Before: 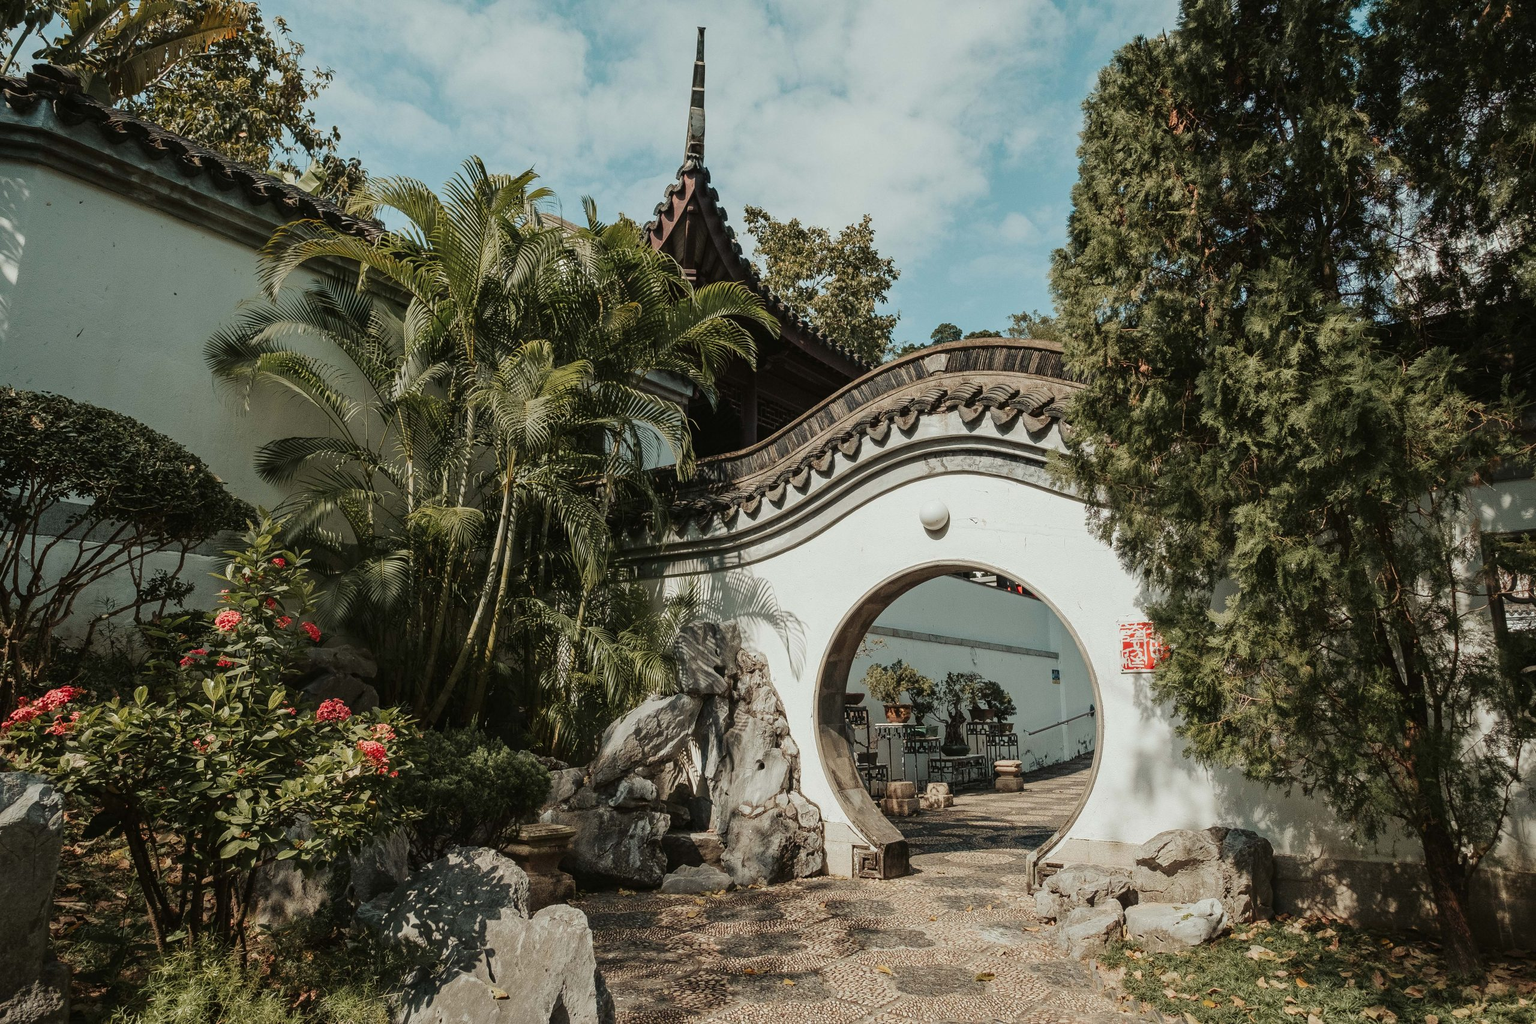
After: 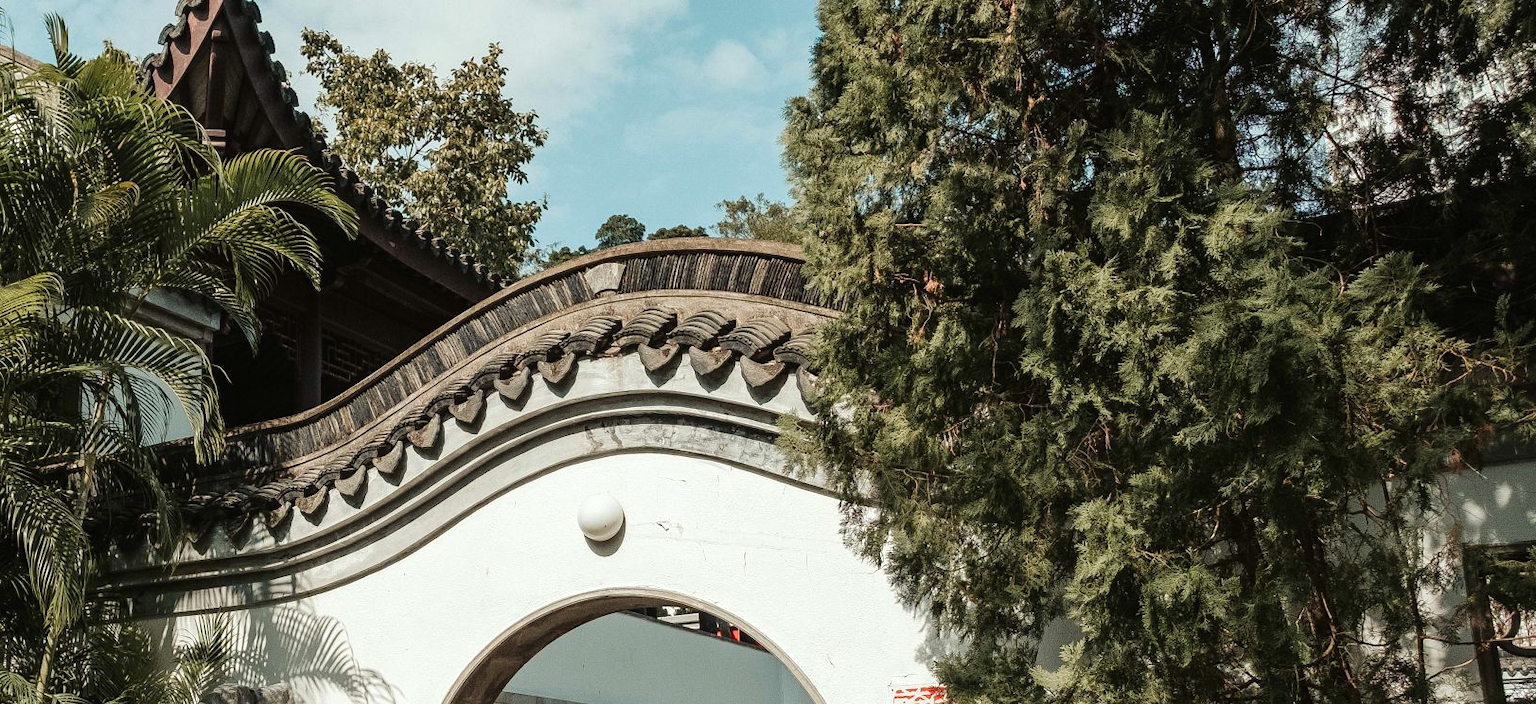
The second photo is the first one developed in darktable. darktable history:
tone equalizer: -8 EV -0.456 EV, -7 EV -0.36 EV, -6 EV -0.298 EV, -5 EV -0.185 EV, -3 EV 0.235 EV, -2 EV 0.327 EV, -1 EV 0.37 EV, +0 EV 0.395 EV
crop: left 36.046%, top 18.334%, right 0.551%, bottom 38.074%
